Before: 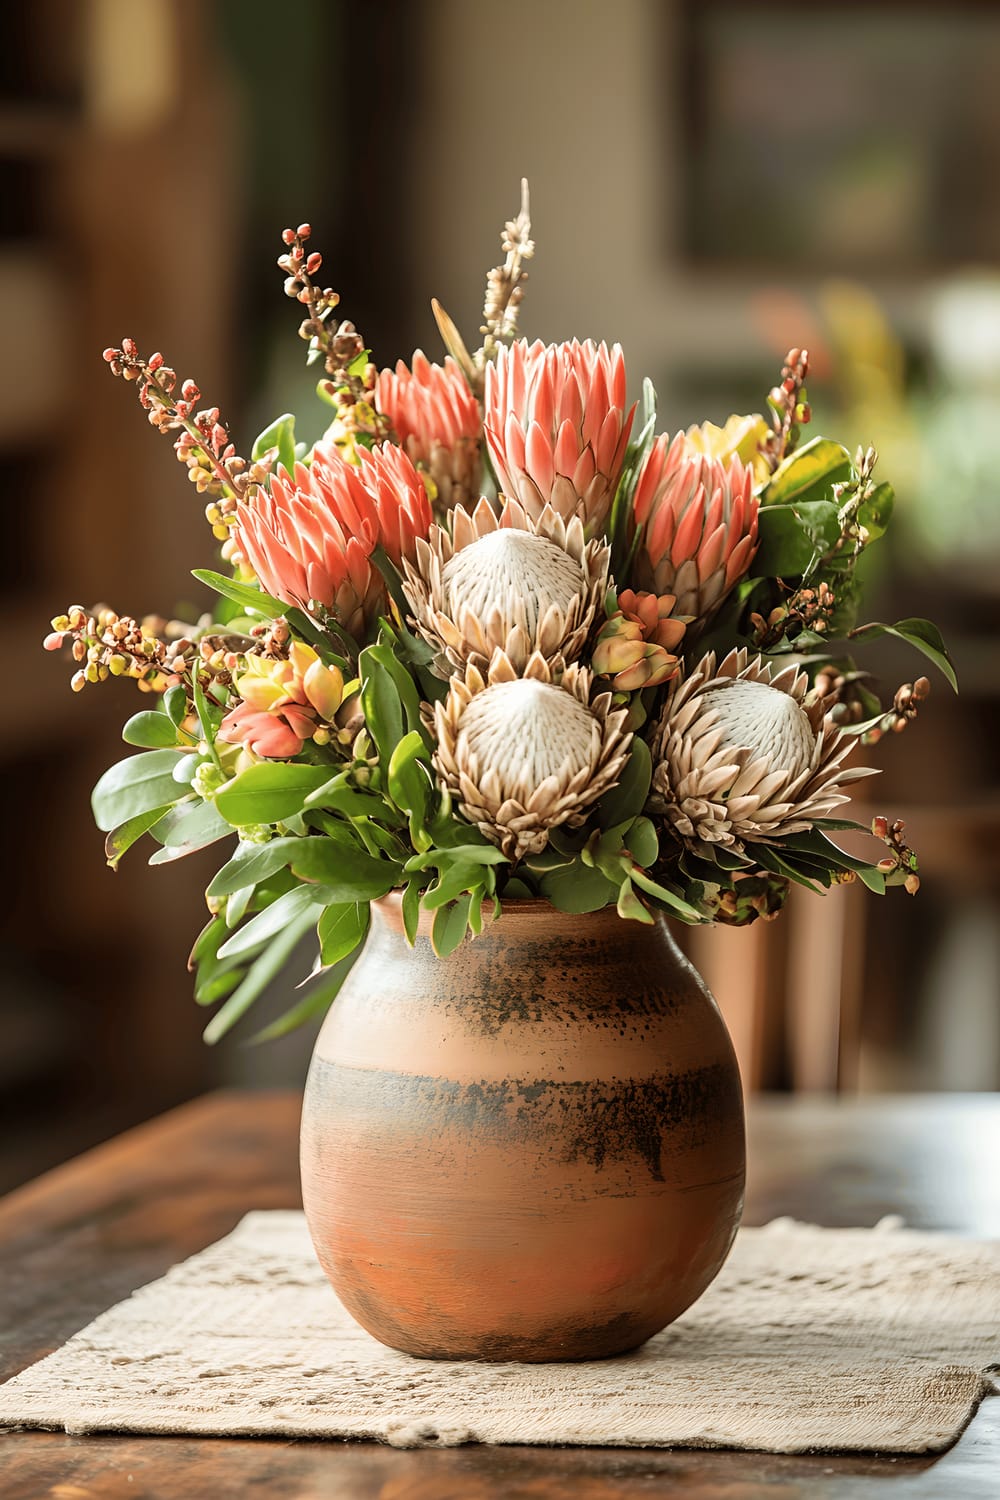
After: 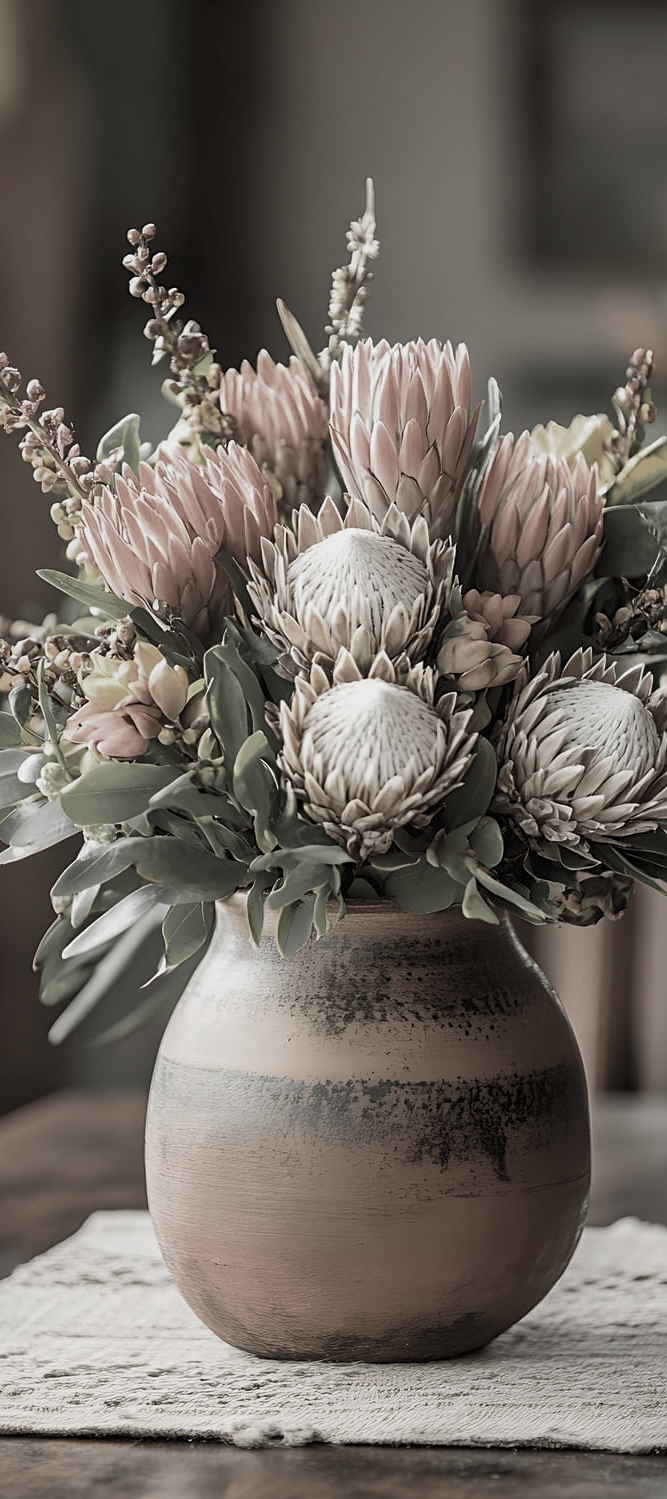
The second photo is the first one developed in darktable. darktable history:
color zones: curves: ch0 [(0, 0.613) (0.01, 0.613) (0.245, 0.448) (0.498, 0.529) (0.642, 0.665) (0.879, 0.777) (0.99, 0.613)]; ch1 [(0, 0.035) (0.121, 0.189) (0.259, 0.197) (0.415, 0.061) (0.589, 0.022) (0.732, 0.022) (0.857, 0.026) (0.991, 0.053)], mix 24.01%
tone equalizer: -8 EV 0.276 EV, -7 EV 0.422 EV, -6 EV 0.448 EV, -5 EV 0.25 EV, -3 EV -0.259 EV, -2 EV -0.415 EV, -1 EV -0.414 EV, +0 EV -0.228 EV
crop and rotate: left 15.537%, right 17.687%
exposure: compensate exposure bias true, compensate highlight preservation false
sharpen: amount 0.211
